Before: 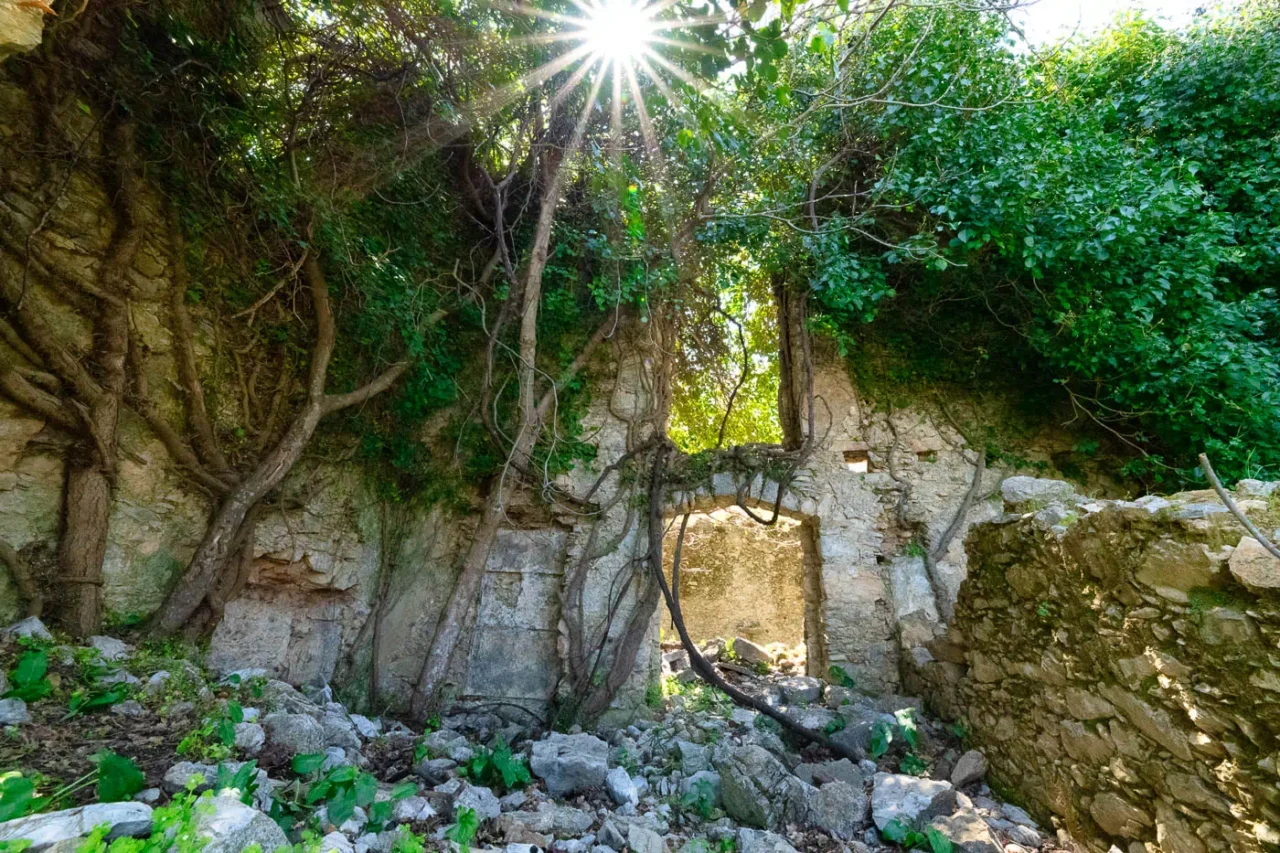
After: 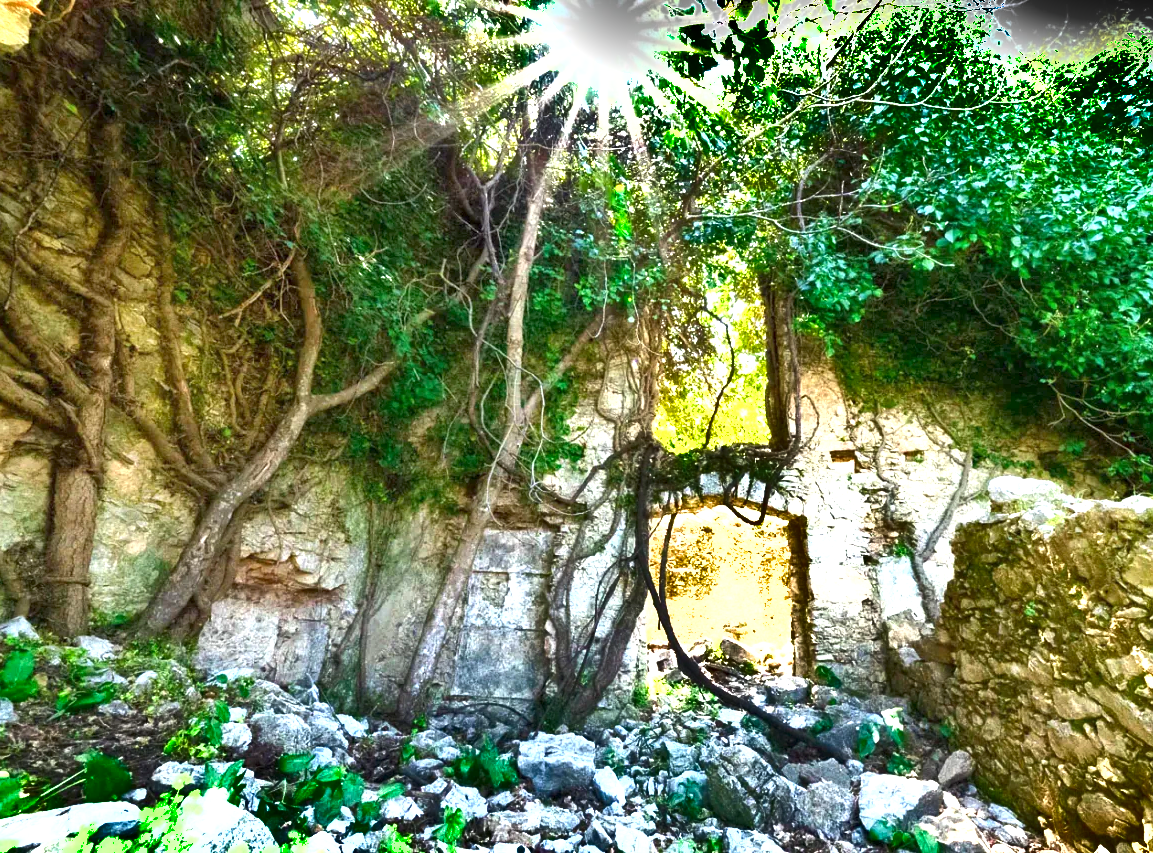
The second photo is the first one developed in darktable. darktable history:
crop and rotate: left 1.088%, right 8.807%
shadows and highlights: shadows 24.5, highlights -78.15, soften with gaussian
exposure: black level correction 0.001, exposure 1.719 EV, compensate exposure bias true, compensate highlight preservation false
